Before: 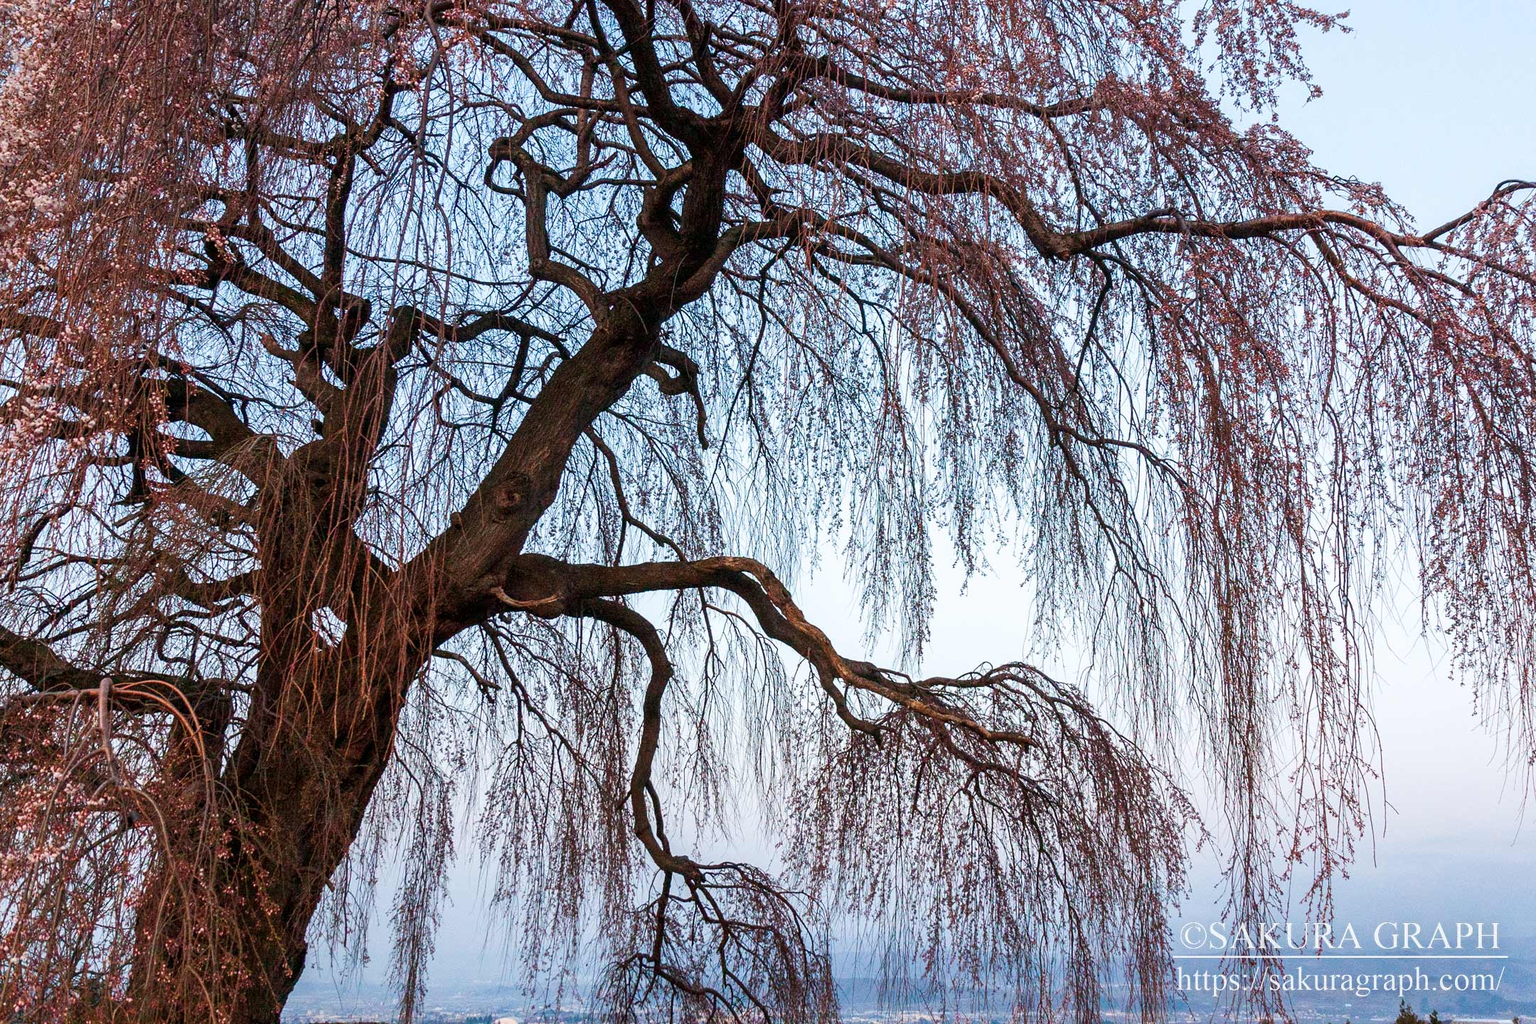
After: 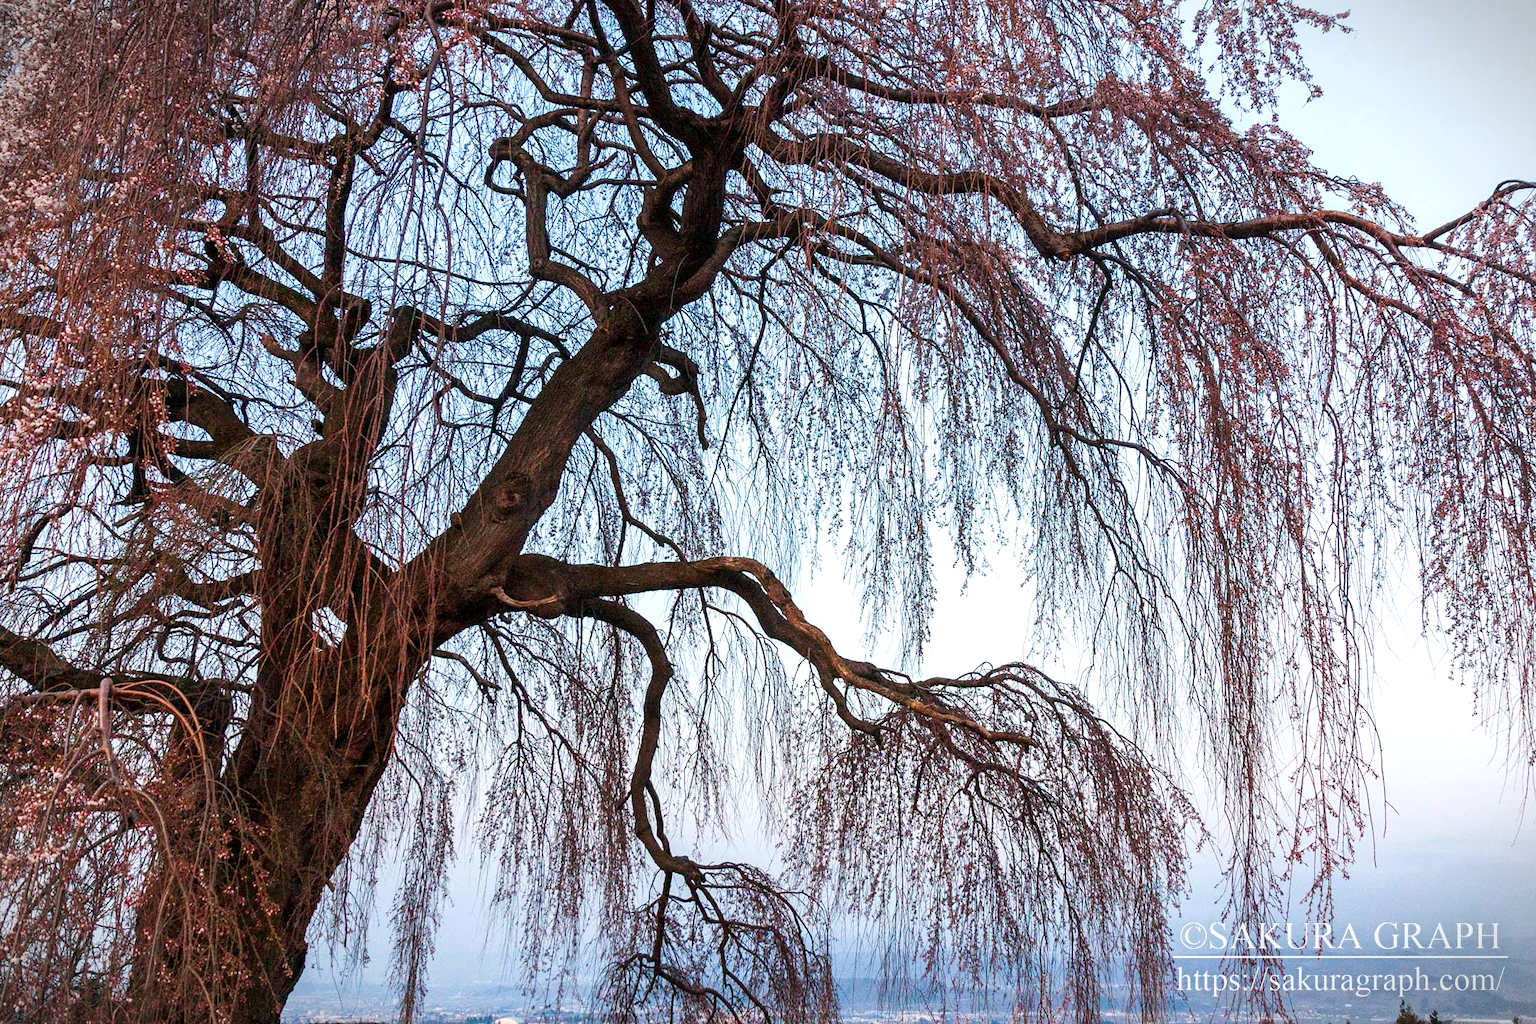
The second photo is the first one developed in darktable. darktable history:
vignetting: fall-off start 99.22%, width/height ratio 1.308, dithering 8-bit output, unbound false
exposure: exposure 0.197 EV, compensate highlight preservation false
